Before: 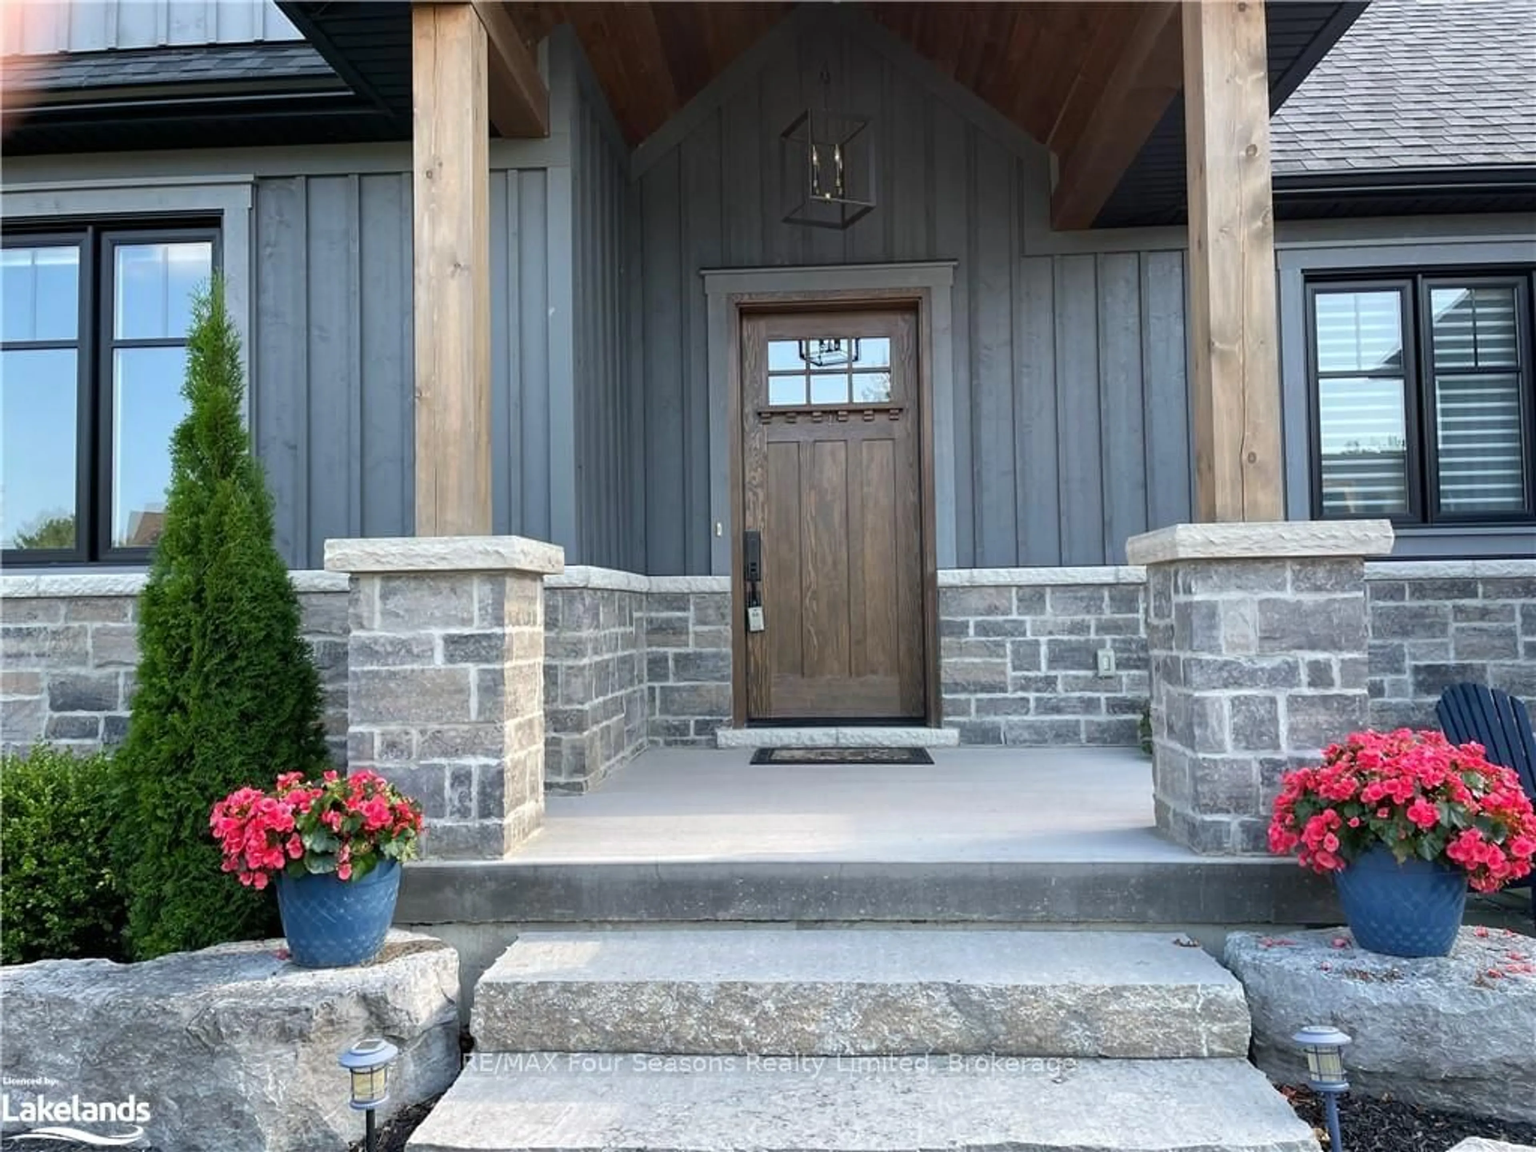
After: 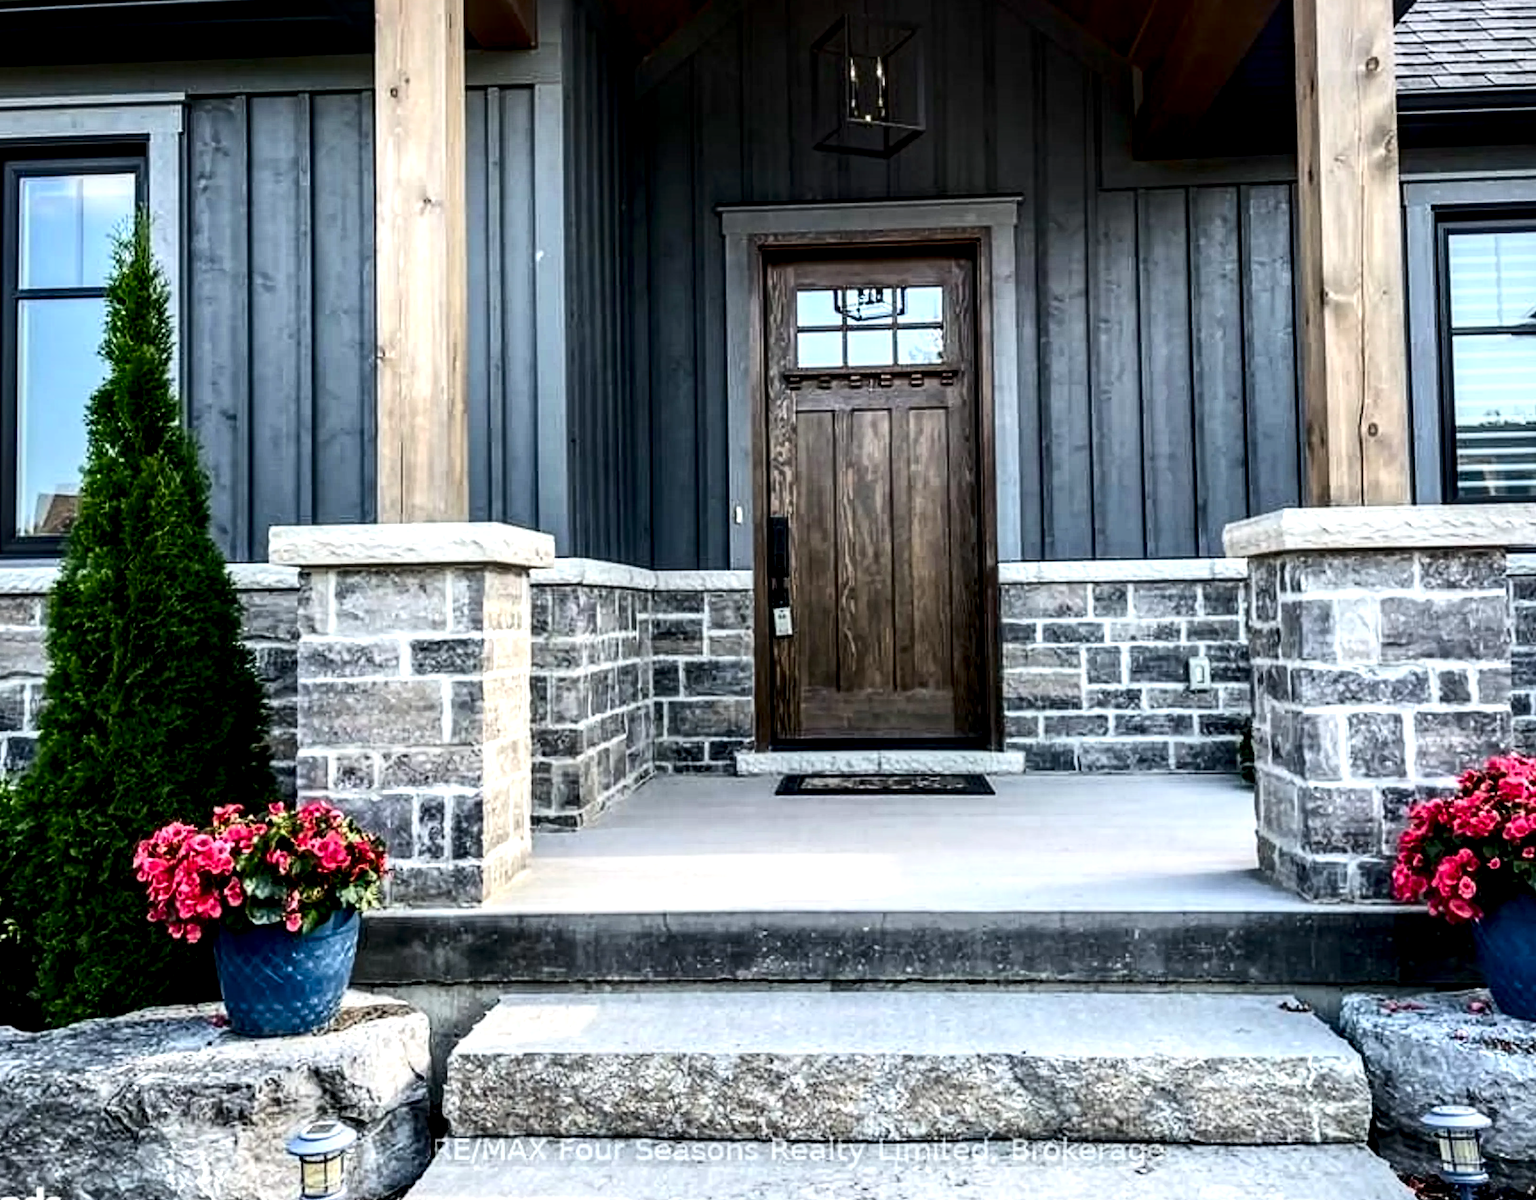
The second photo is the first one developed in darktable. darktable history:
local contrast: highlights 18%, detail 185%
crop: left 6.421%, top 8.404%, right 9.532%, bottom 3.999%
contrast brightness saturation: contrast 0.338, brightness -0.066, saturation 0.169
